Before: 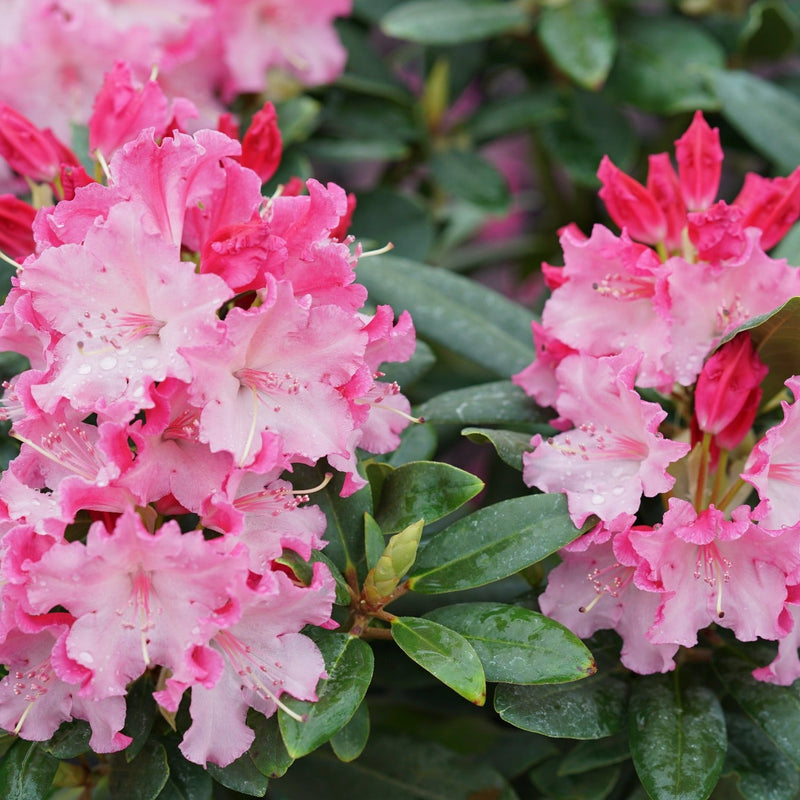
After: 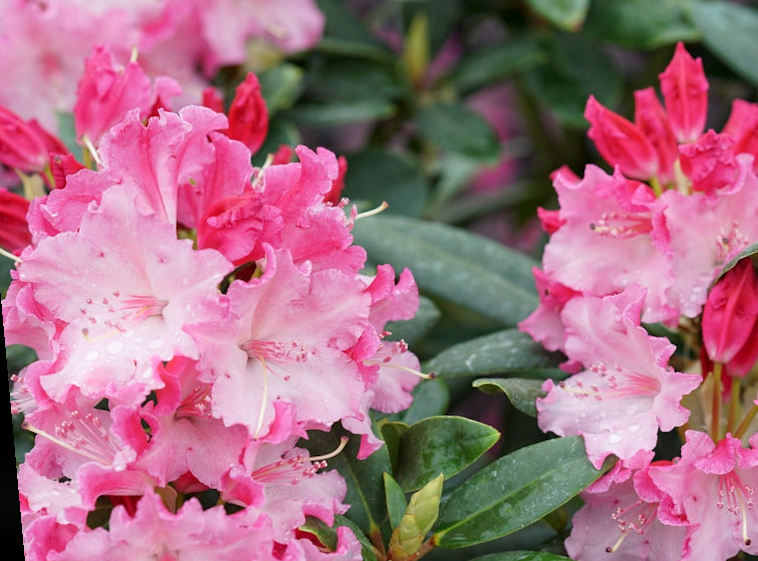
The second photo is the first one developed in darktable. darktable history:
rotate and perspective: rotation -5.2°, automatic cropping off
local contrast: highlights 100%, shadows 100%, detail 120%, midtone range 0.2
bloom: size 5%, threshold 95%, strength 15%
crop: left 3.015%, top 8.969%, right 9.647%, bottom 26.457%
